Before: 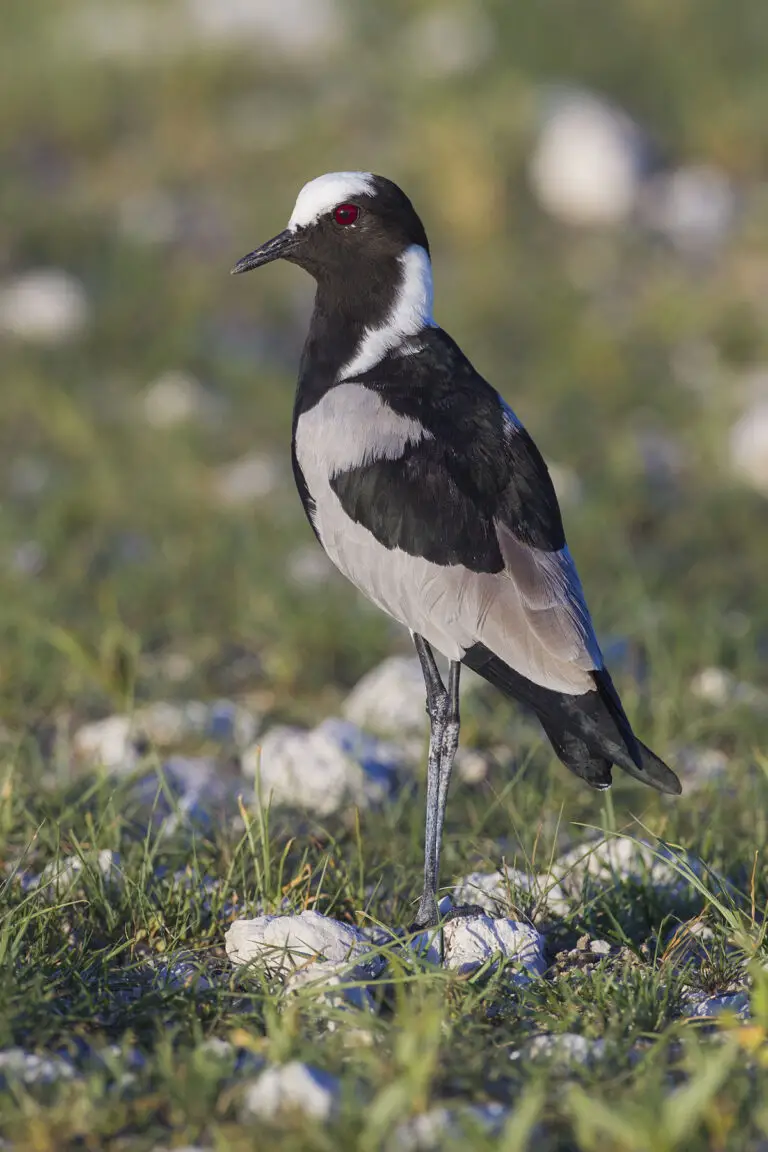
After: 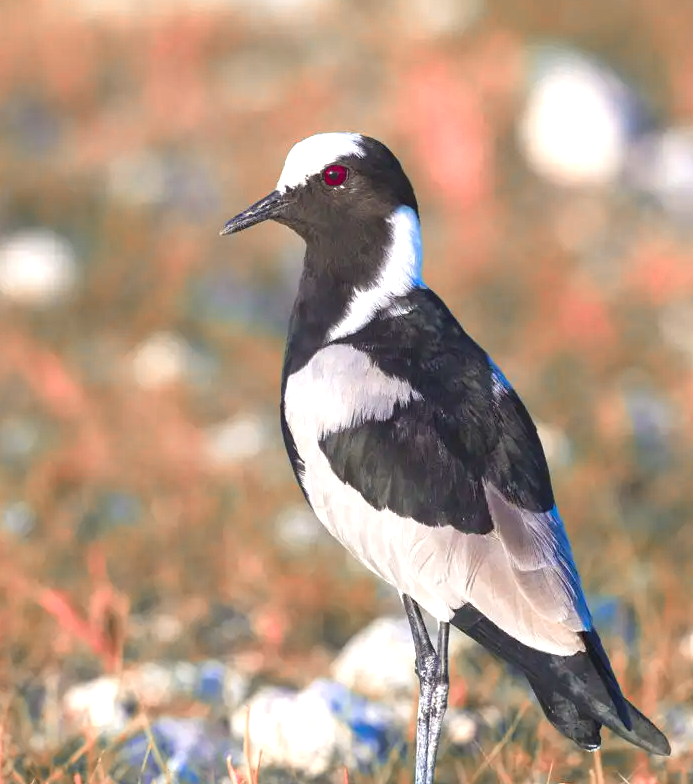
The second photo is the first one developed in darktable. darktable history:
exposure: black level correction 0, exposure 1.1 EV, compensate exposure bias true, compensate highlight preservation false
crop: left 1.509%, top 3.452%, right 7.696%, bottom 28.452%
white balance: emerald 1
color balance: output saturation 120%
color zones: curves: ch2 [(0, 0.488) (0.143, 0.417) (0.286, 0.212) (0.429, 0.179) (0.571, 0.154) (0.714, 0.415) (0.857, 0.495) (1, 0.488)]
